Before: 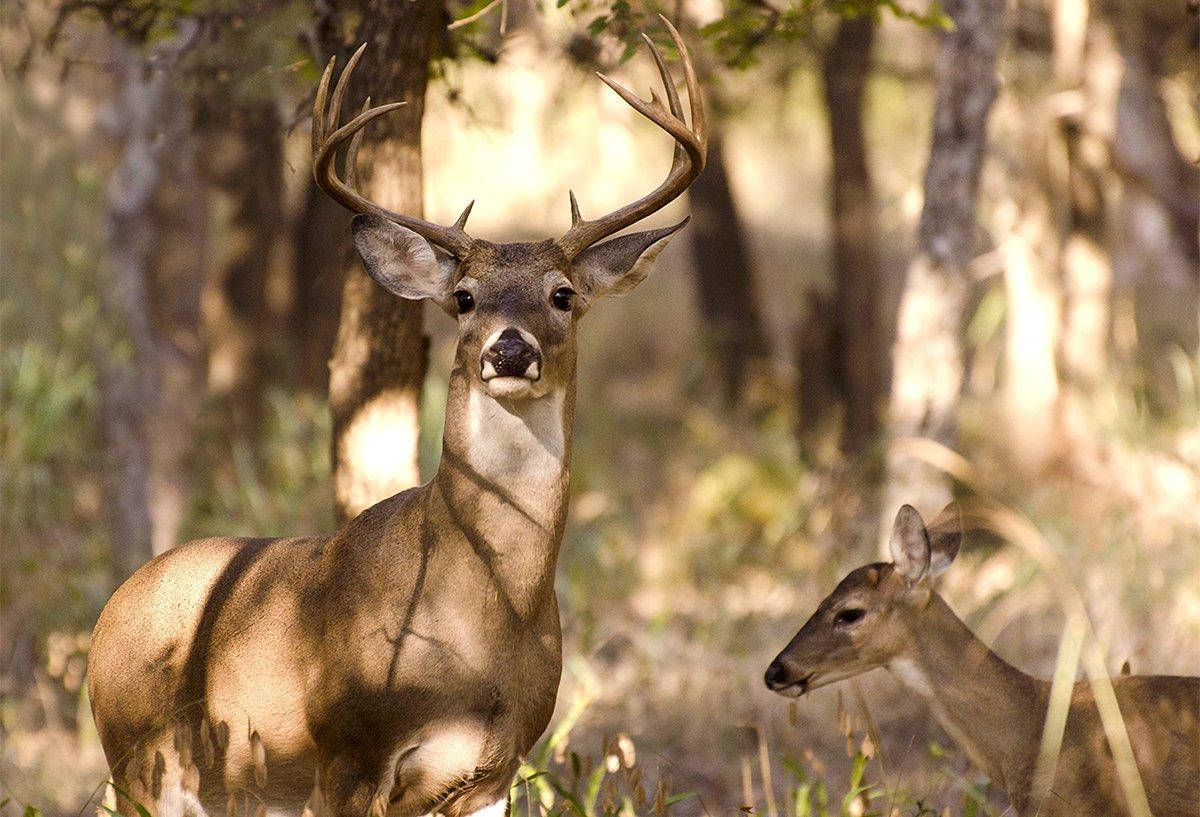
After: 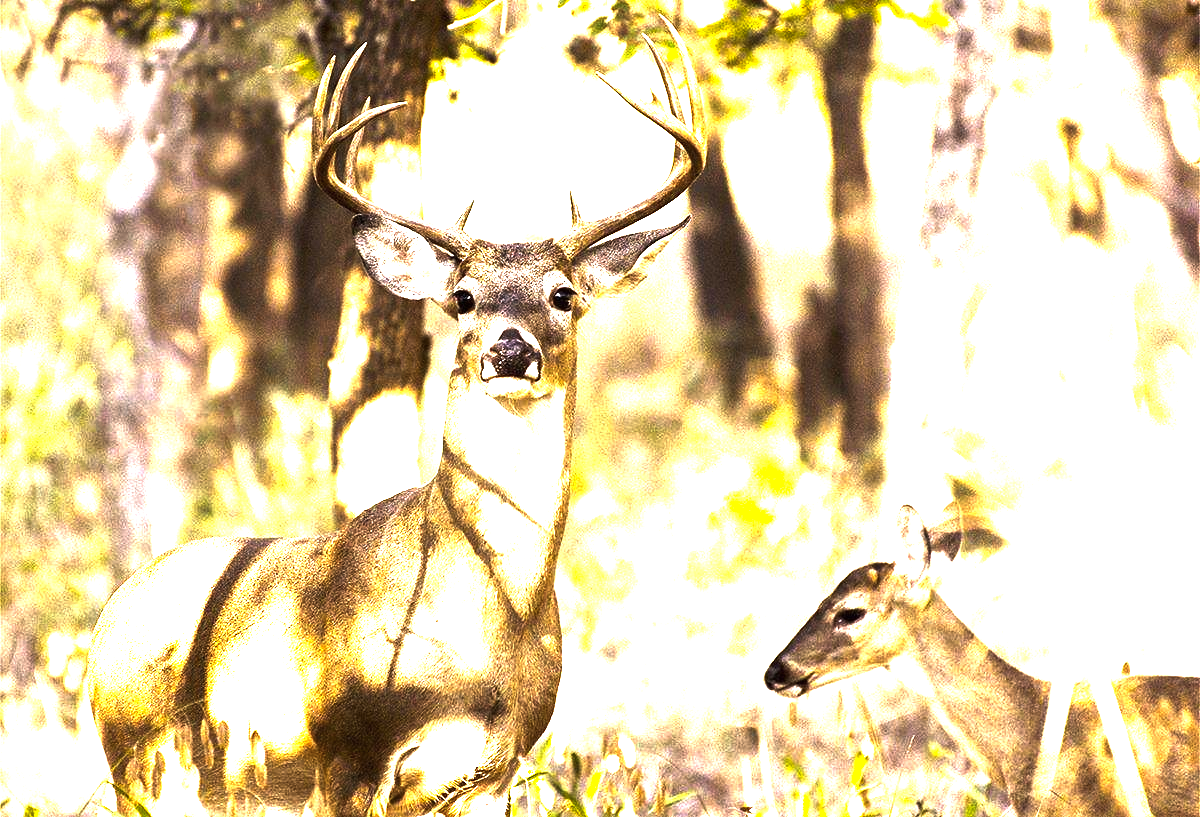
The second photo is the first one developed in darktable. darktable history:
exposure: black level correction 0, exposure 1.199 EV, compensate highlight preservation false
color balance rgb: perceptual saturation grading › global saturation -2.5%, perceptual brilliance grading › highlights 74.844%, perceptual brilliance grading › shadows -30.285%, global vibrance 20%
